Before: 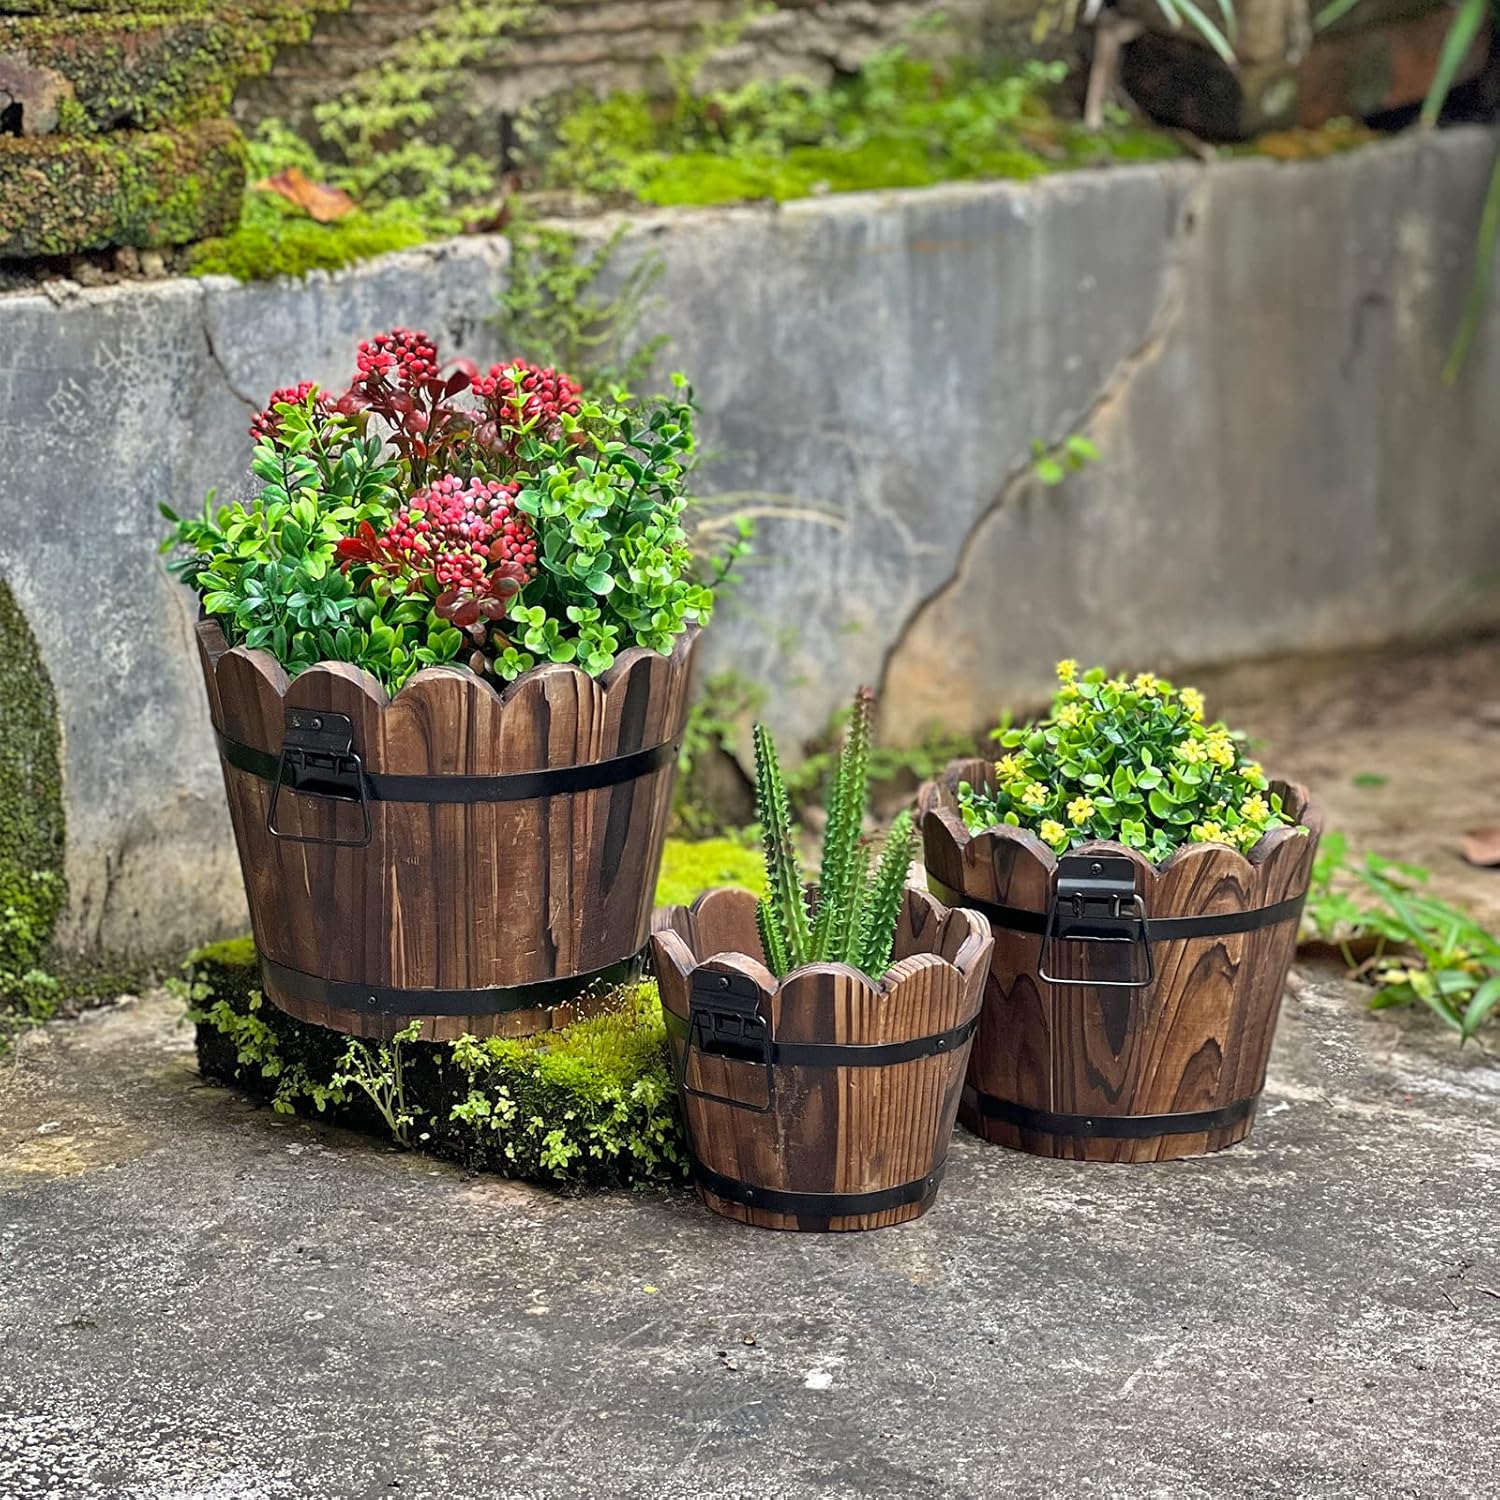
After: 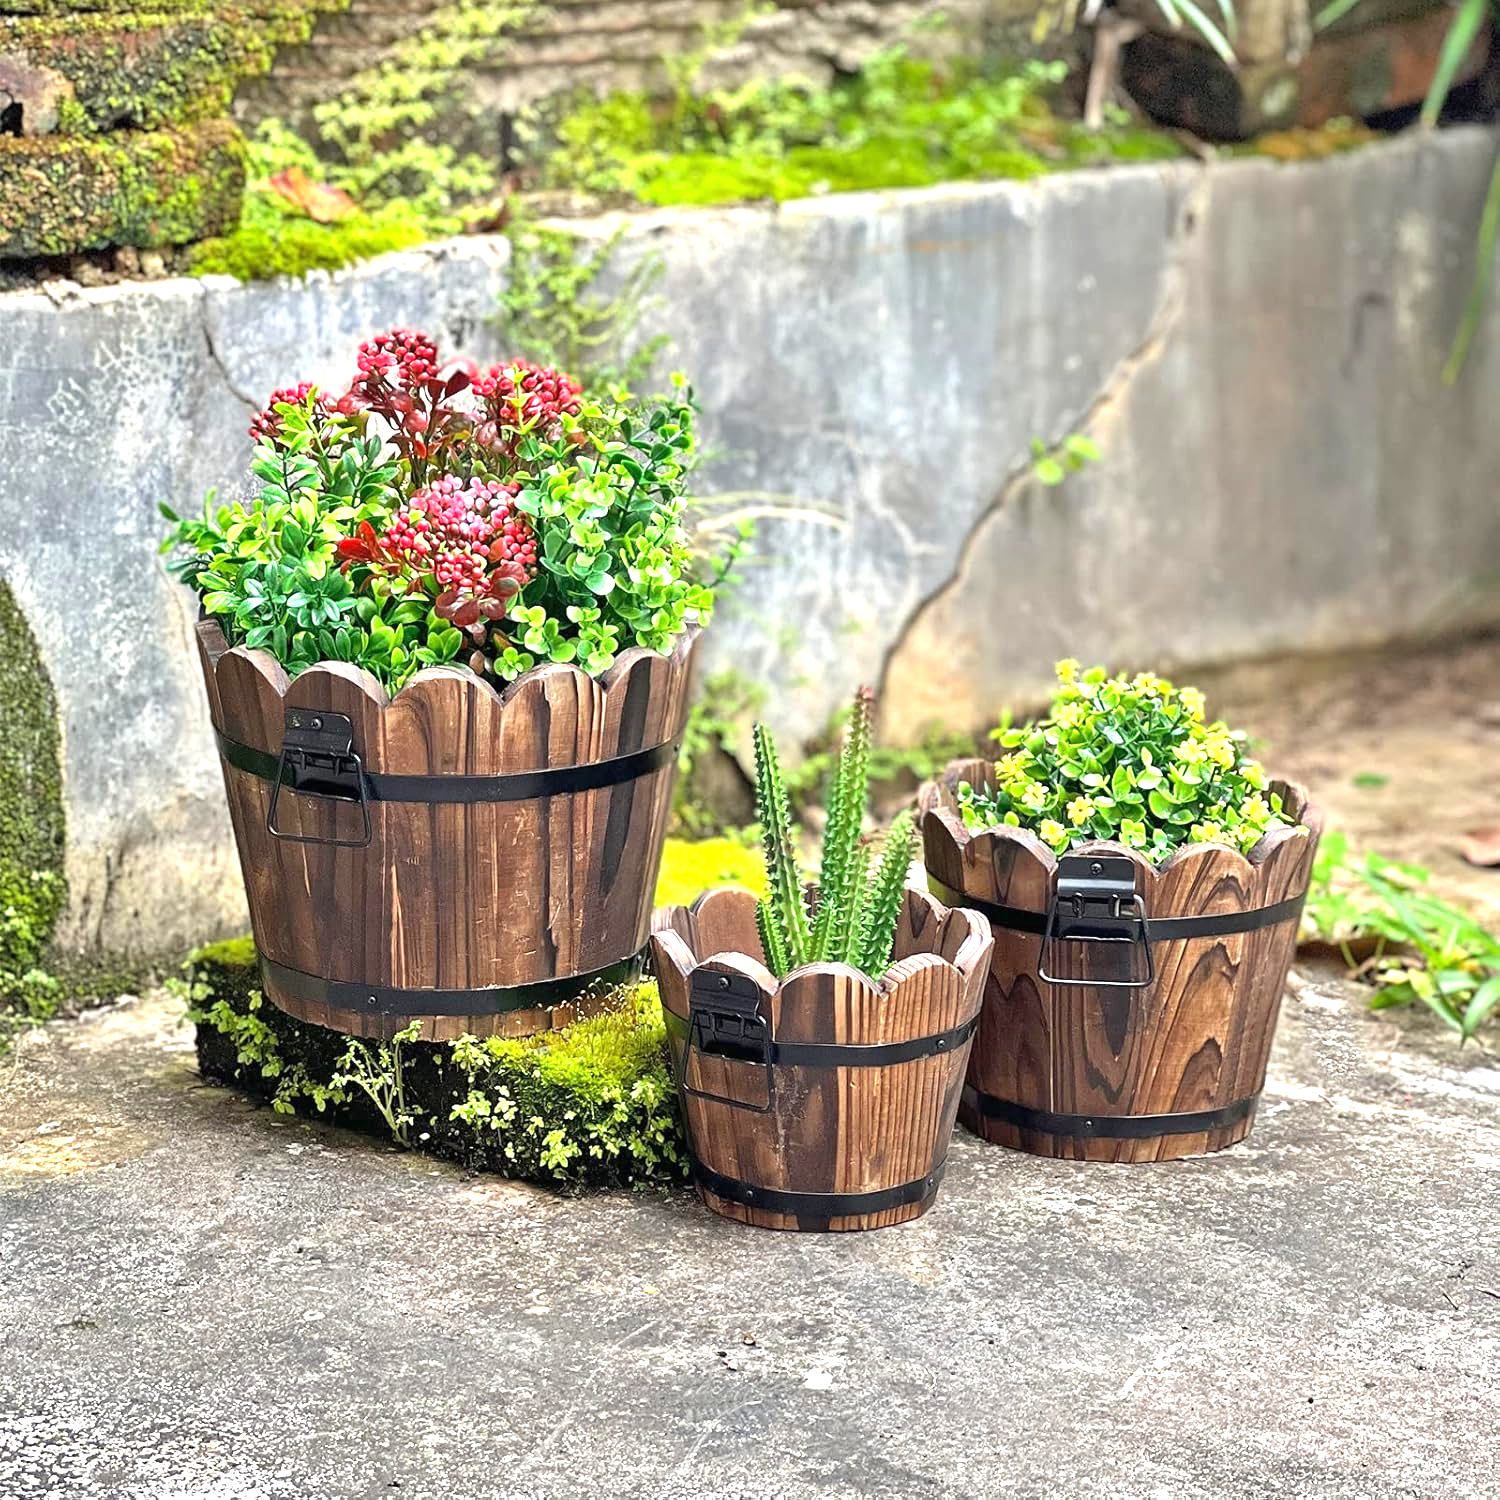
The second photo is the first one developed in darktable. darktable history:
exposure: black level correction 0, exposure 1.009 EV, compensate exposure bias true, compensate highlight preservation false
